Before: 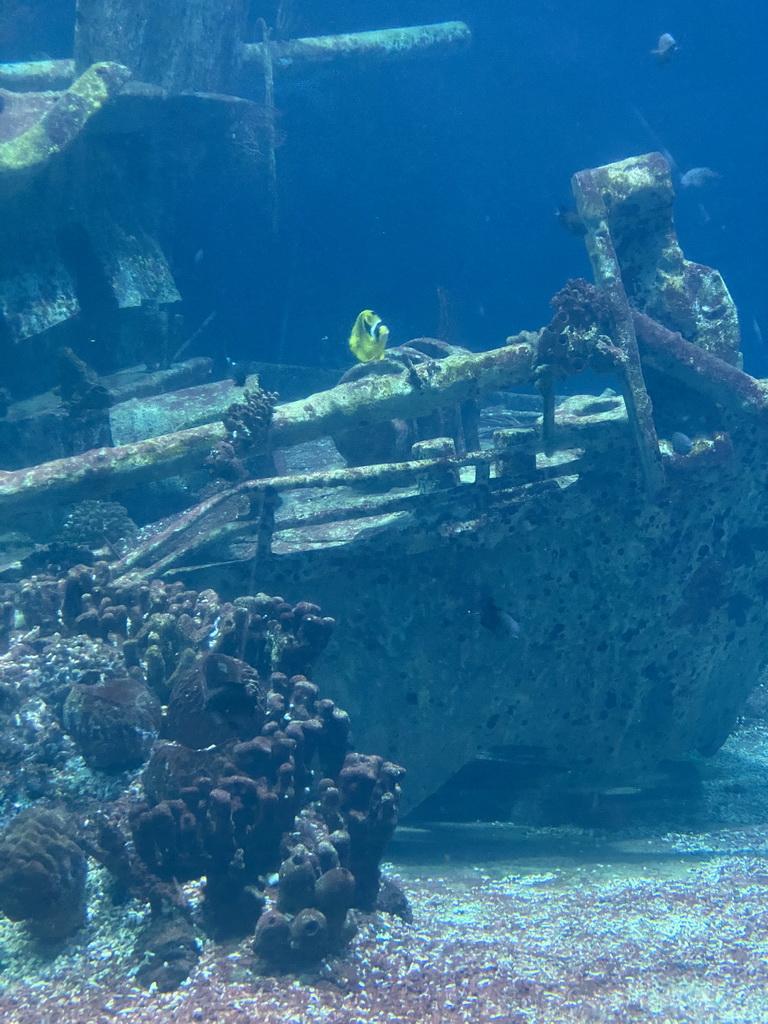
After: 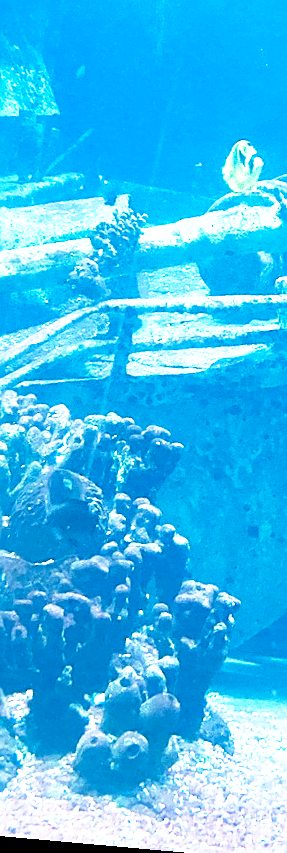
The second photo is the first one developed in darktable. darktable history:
exposure: exposure 1 EV, compensate highlight preservation false
sharpen: on, module defaults
rotate and perspective: rotation 5.12°, automatic cropping off
base curve: curves: ch0 [(0, 0) (0.495, 0.917) (1, 1)], preserve colors none
white balance: emerald 1
crop and rotate: left 21.77%, top 18.528%, right 44.676%, bottom 2.997%
